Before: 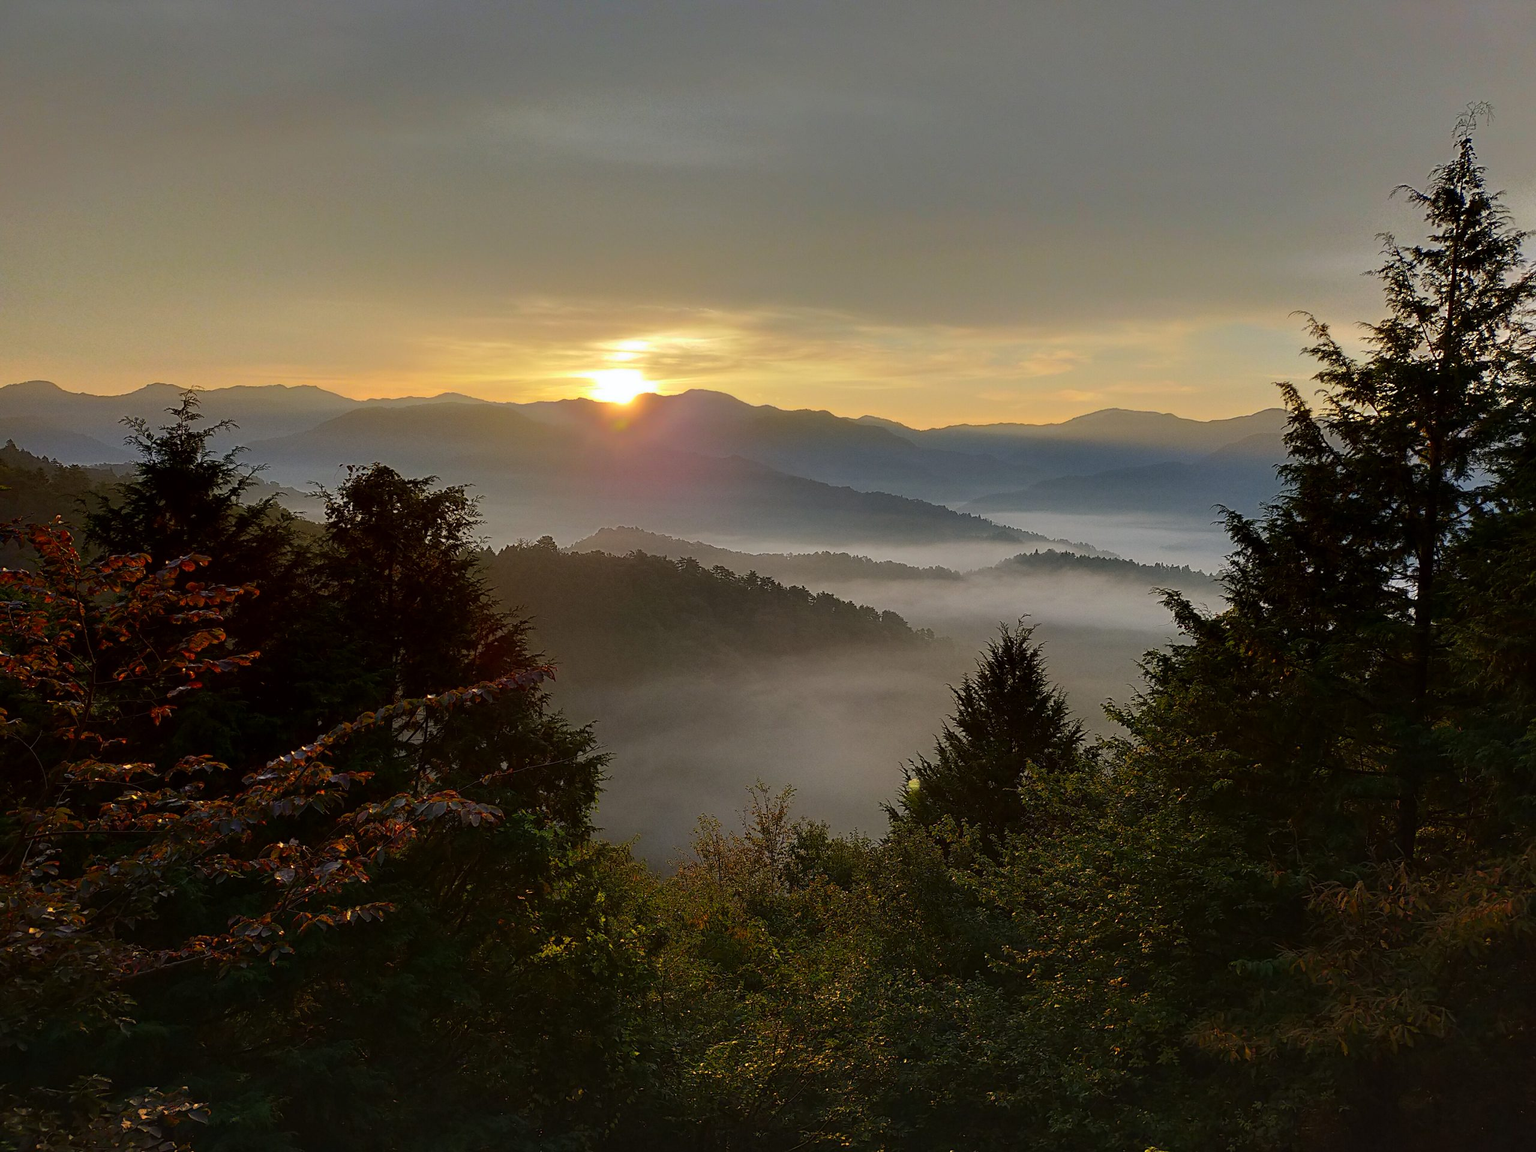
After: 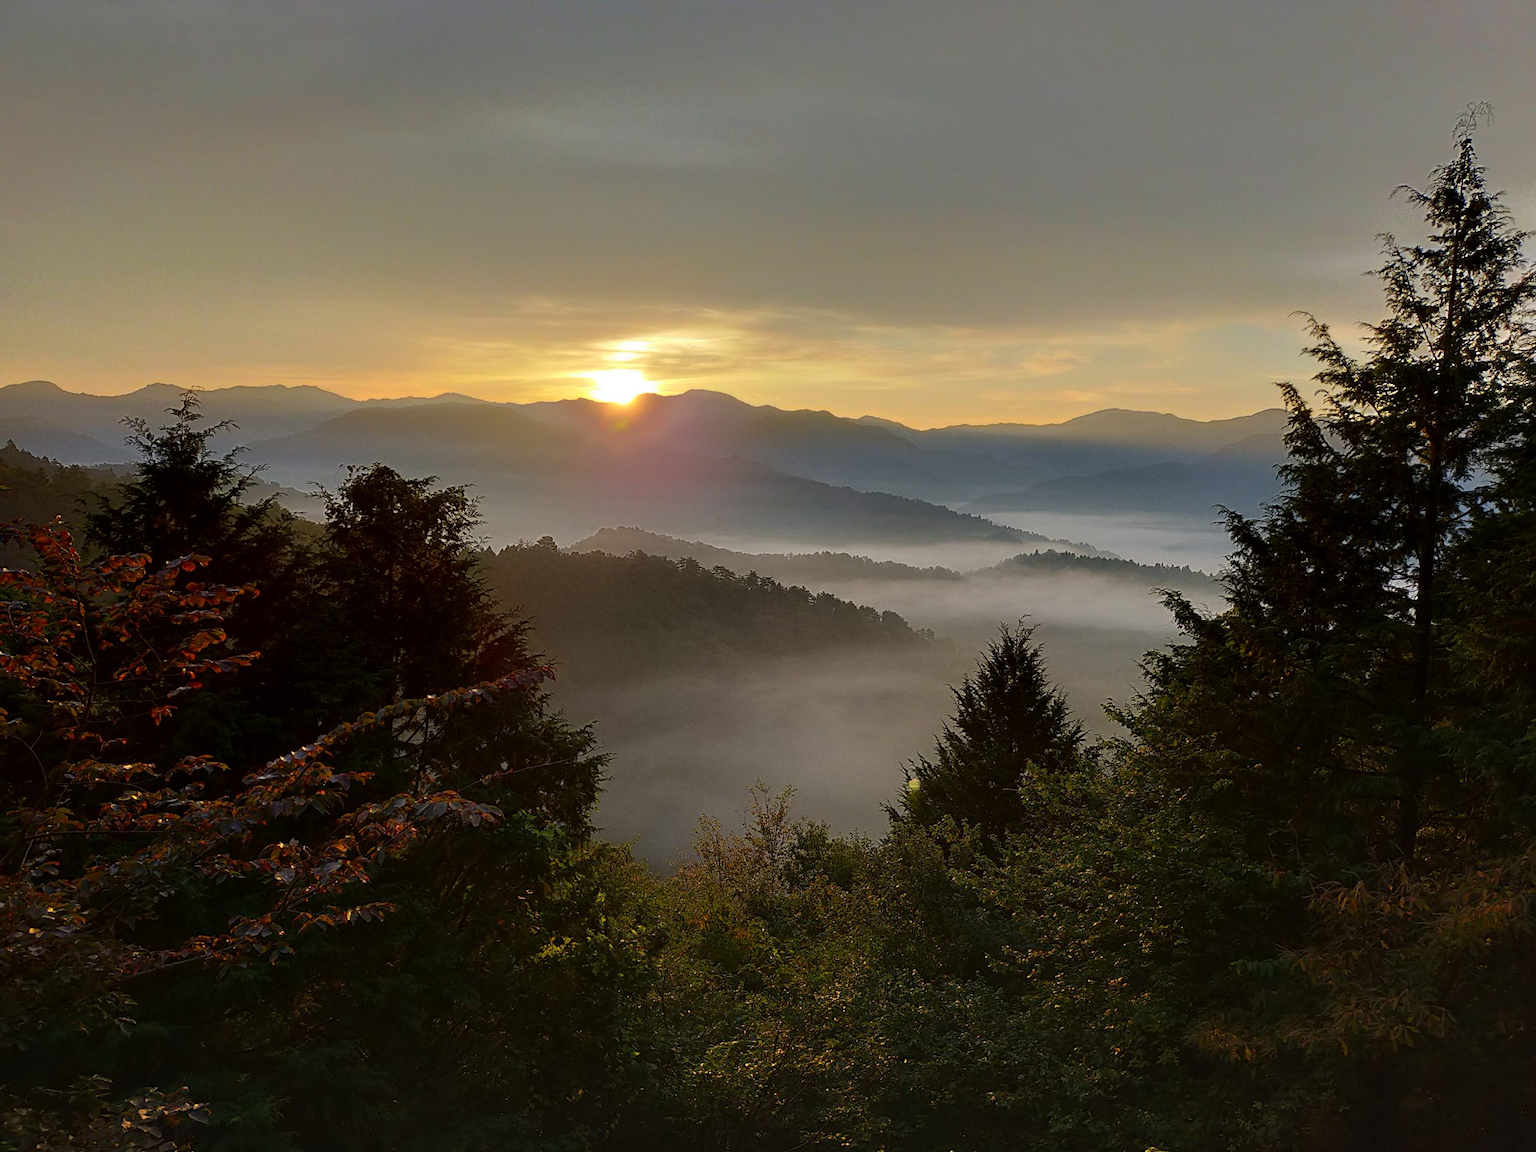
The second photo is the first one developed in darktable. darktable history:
exposure: exposure 0.028 EV, compensate exposure bias true, compensate highlight preservation false
